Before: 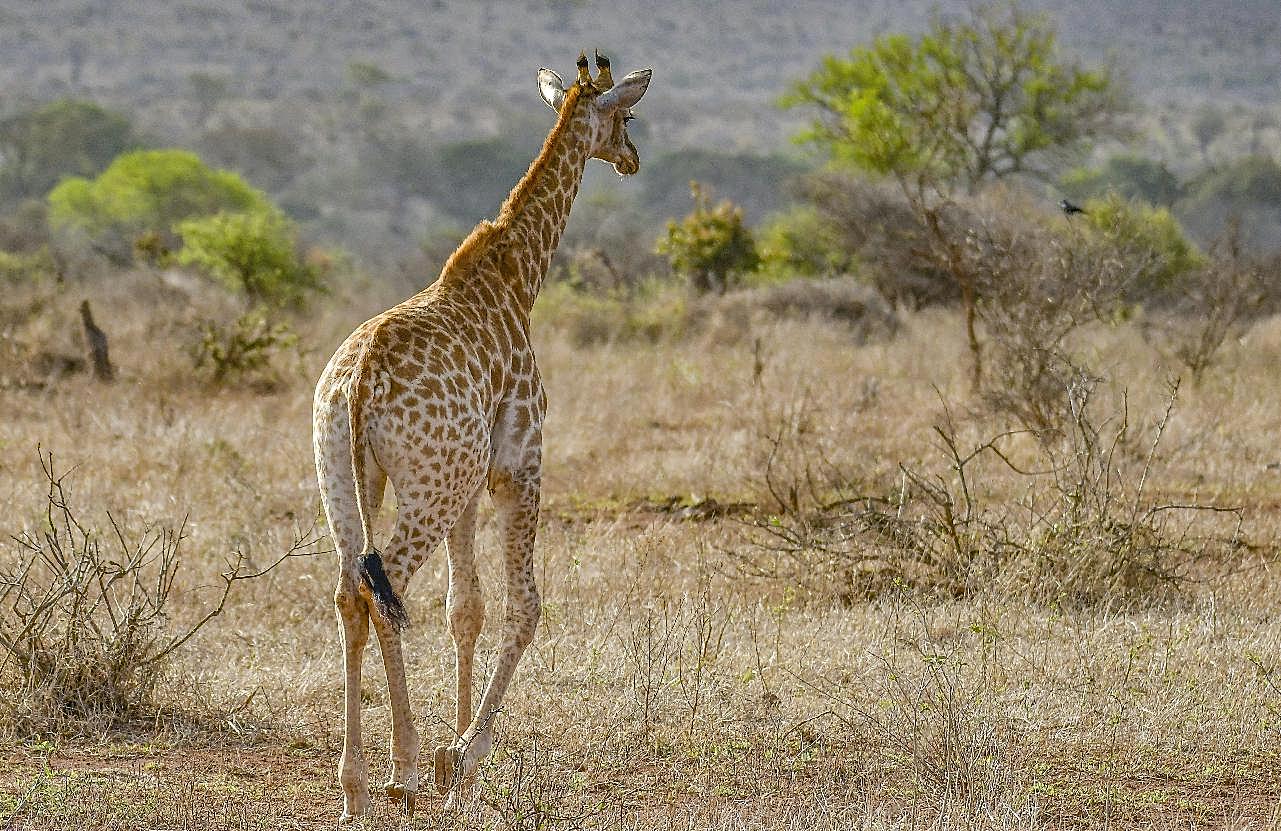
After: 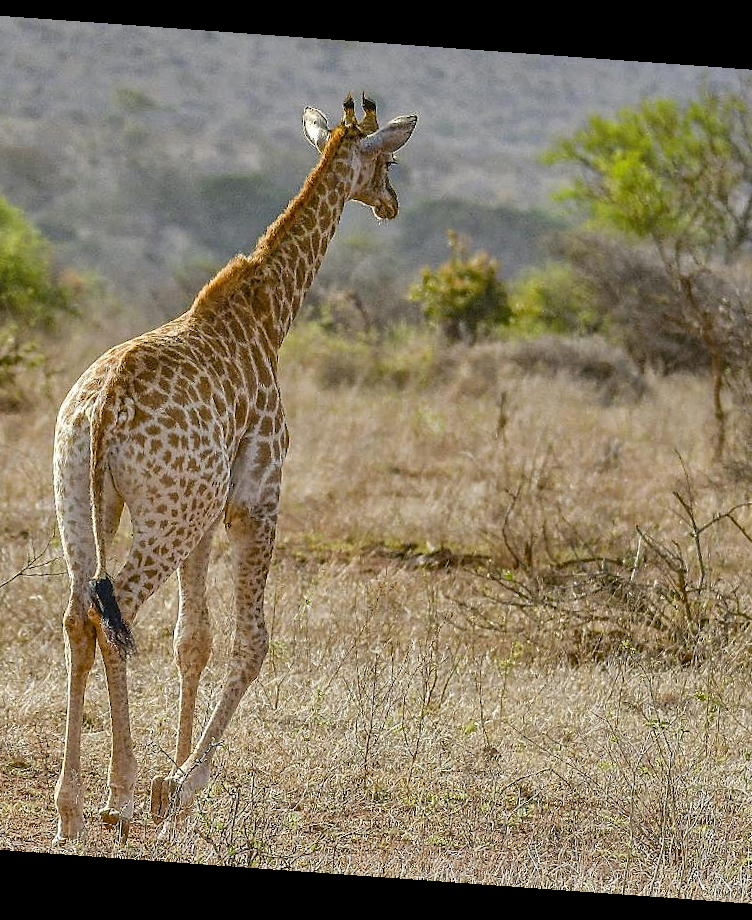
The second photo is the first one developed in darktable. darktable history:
shadows and highlights: shadows 20.91, highlights -82.73, soften with gaussian
crop: left 21.496%, right 22.254%
rotate and perspective: rotation 4.1°, automatic cropping off
